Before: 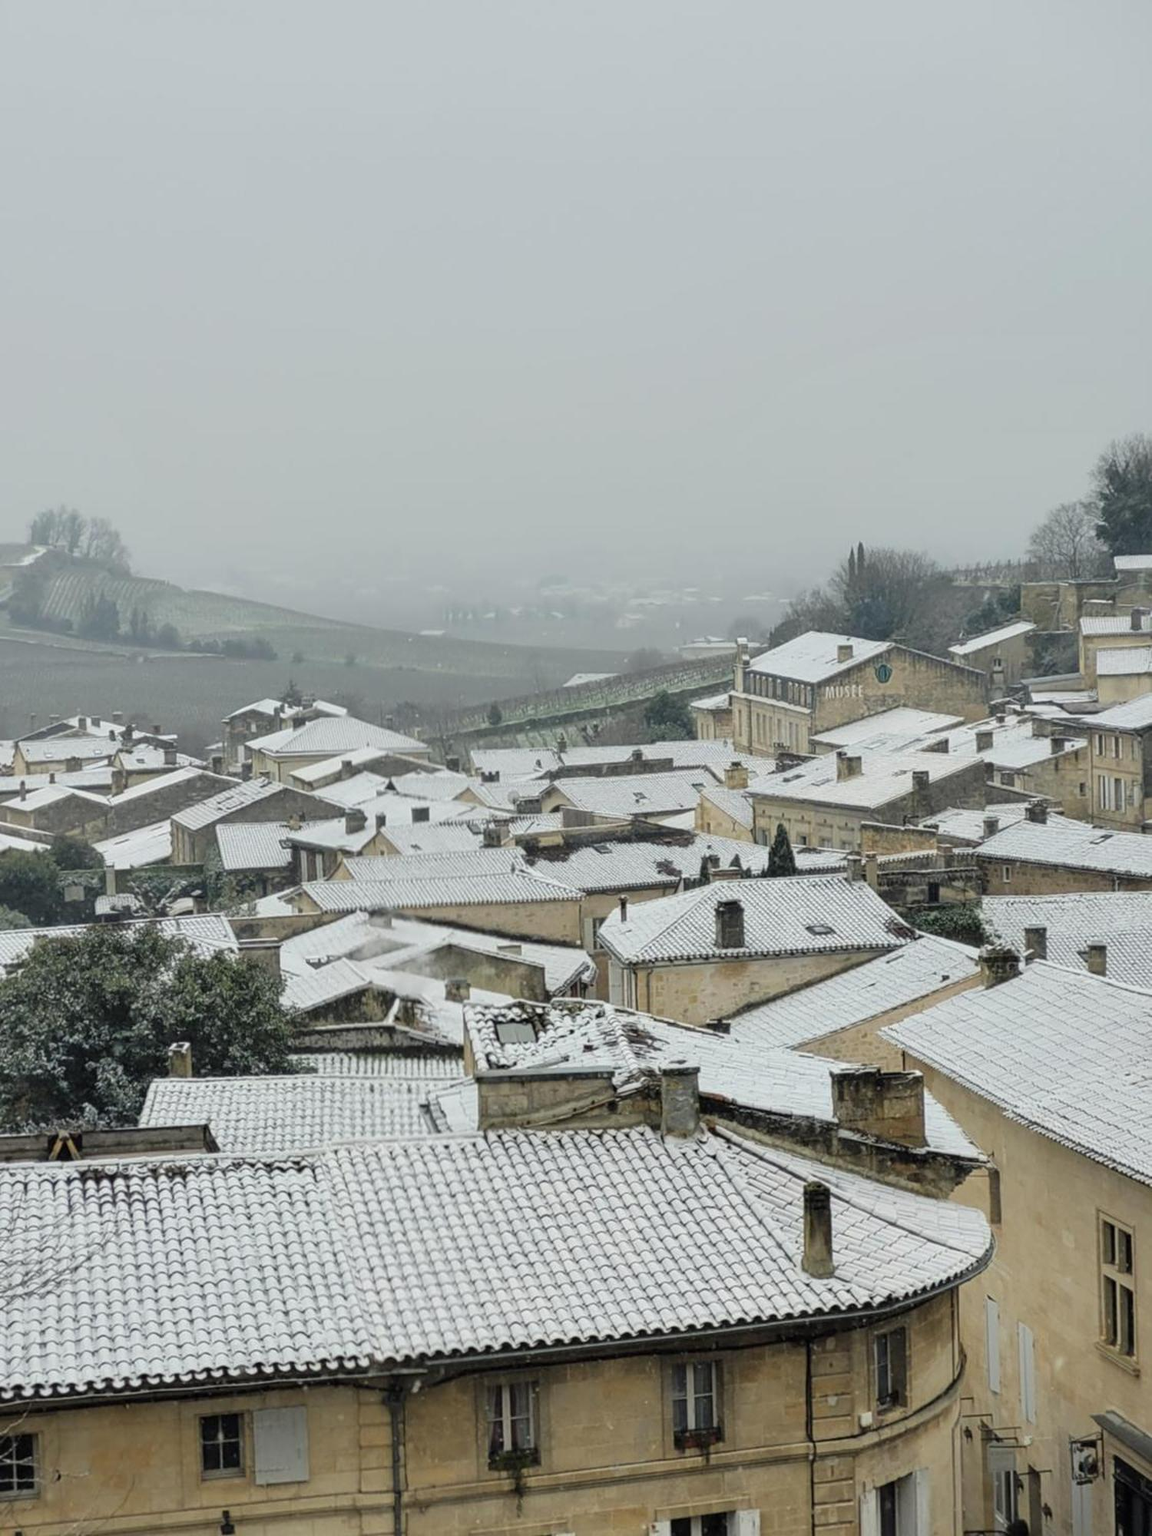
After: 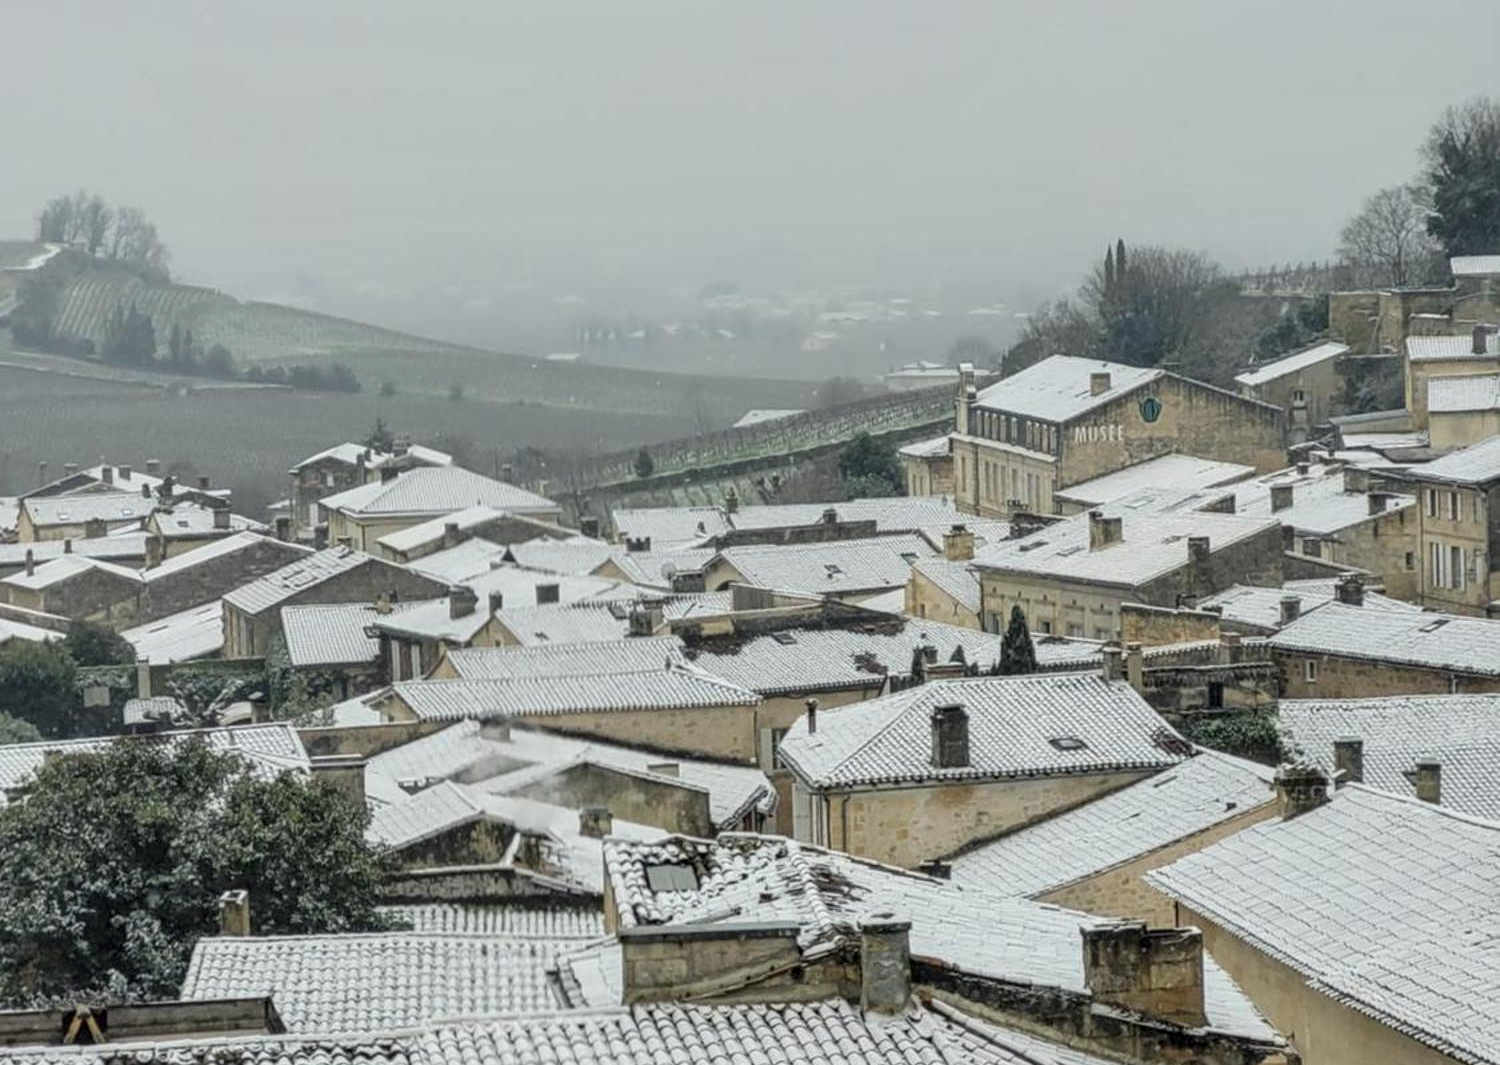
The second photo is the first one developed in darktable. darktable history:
crop and rotate: top 23.383%, bottom 23.365%
local contrast: on, module defaults
